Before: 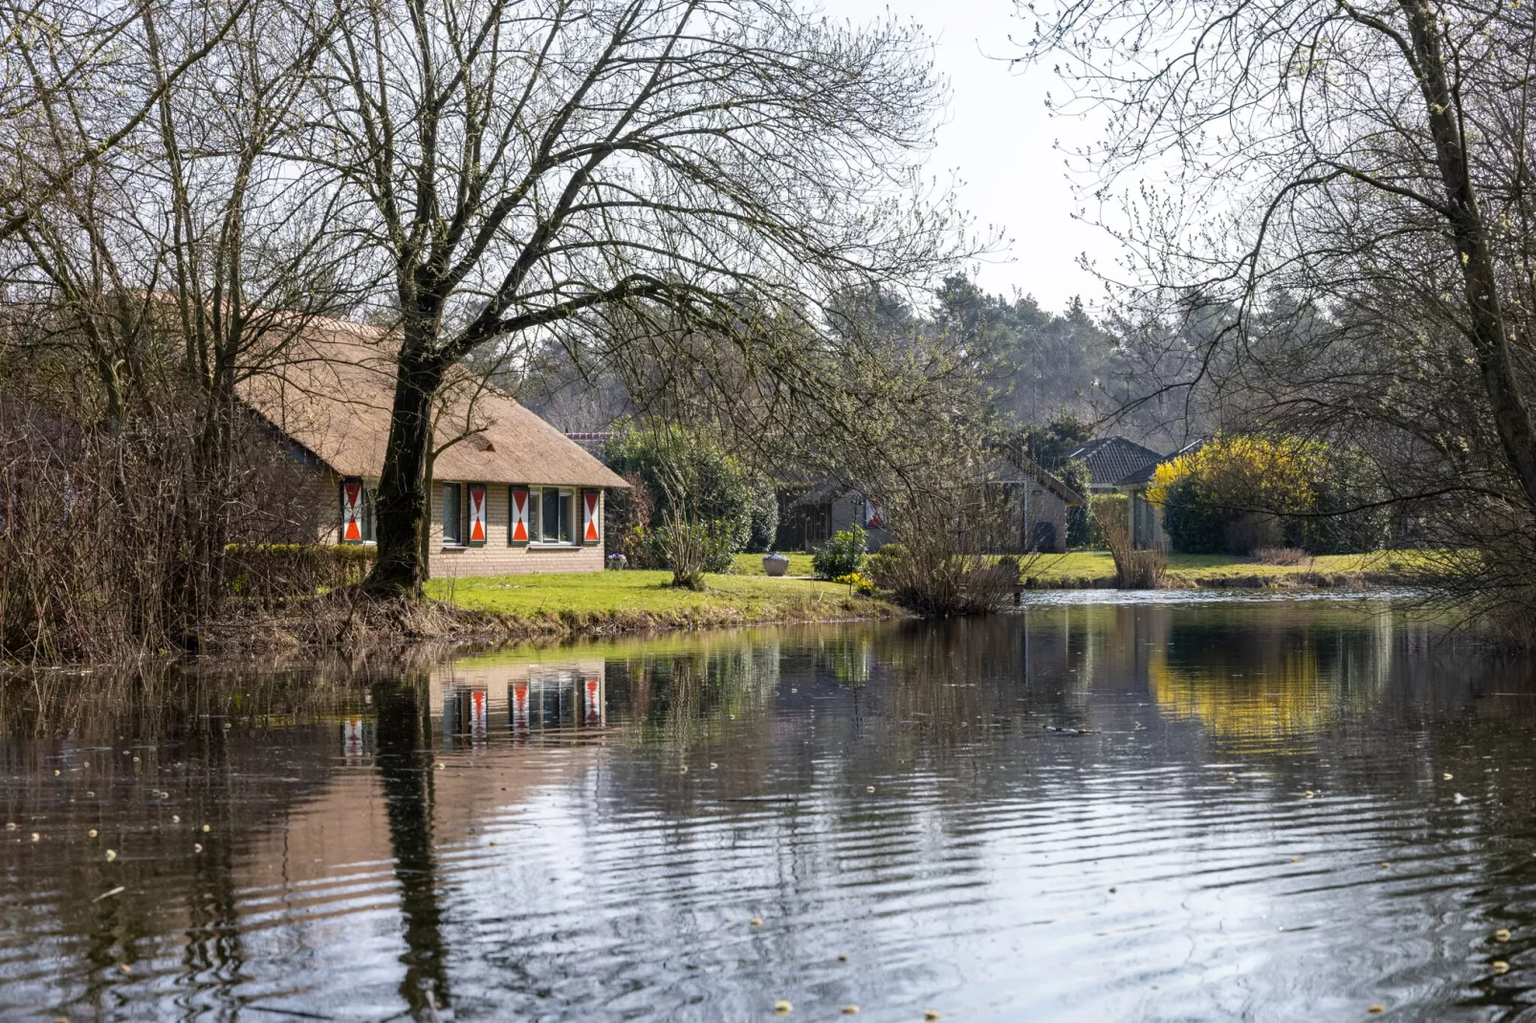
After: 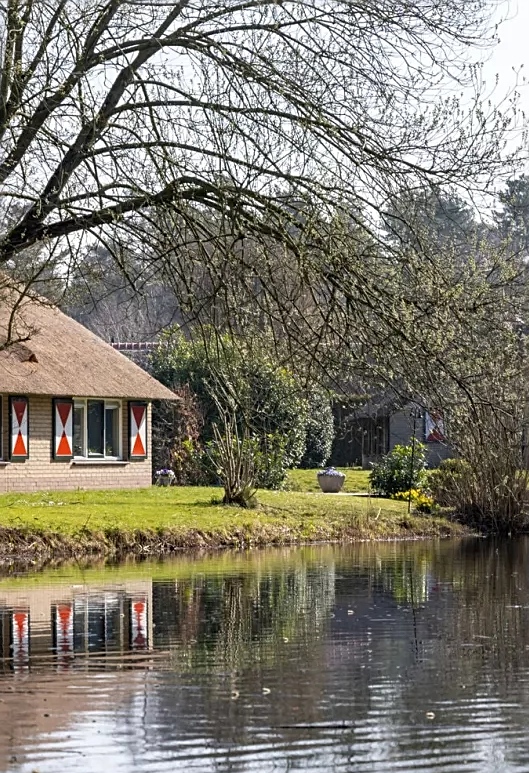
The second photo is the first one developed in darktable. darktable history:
sharpen: on, module defaults
crop and rotate: left 29.925%, top 10.364%, right 37.099%, bottom 17.384%
